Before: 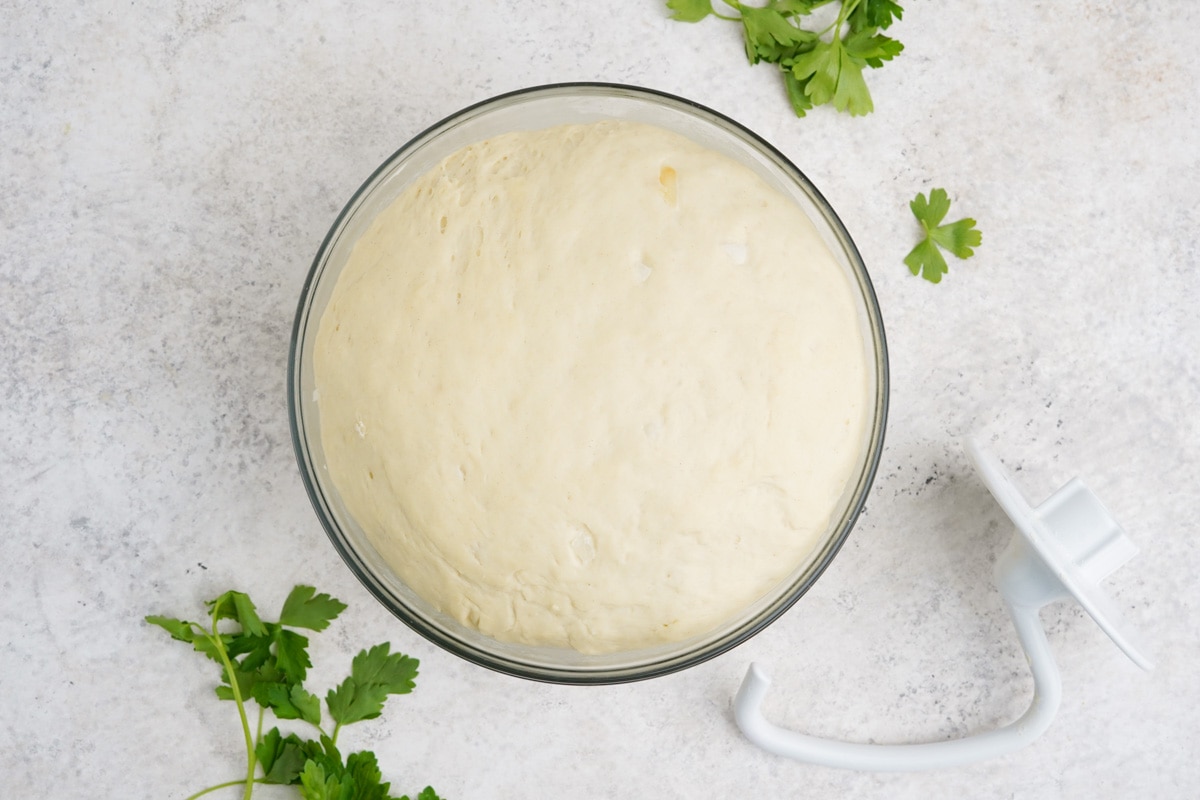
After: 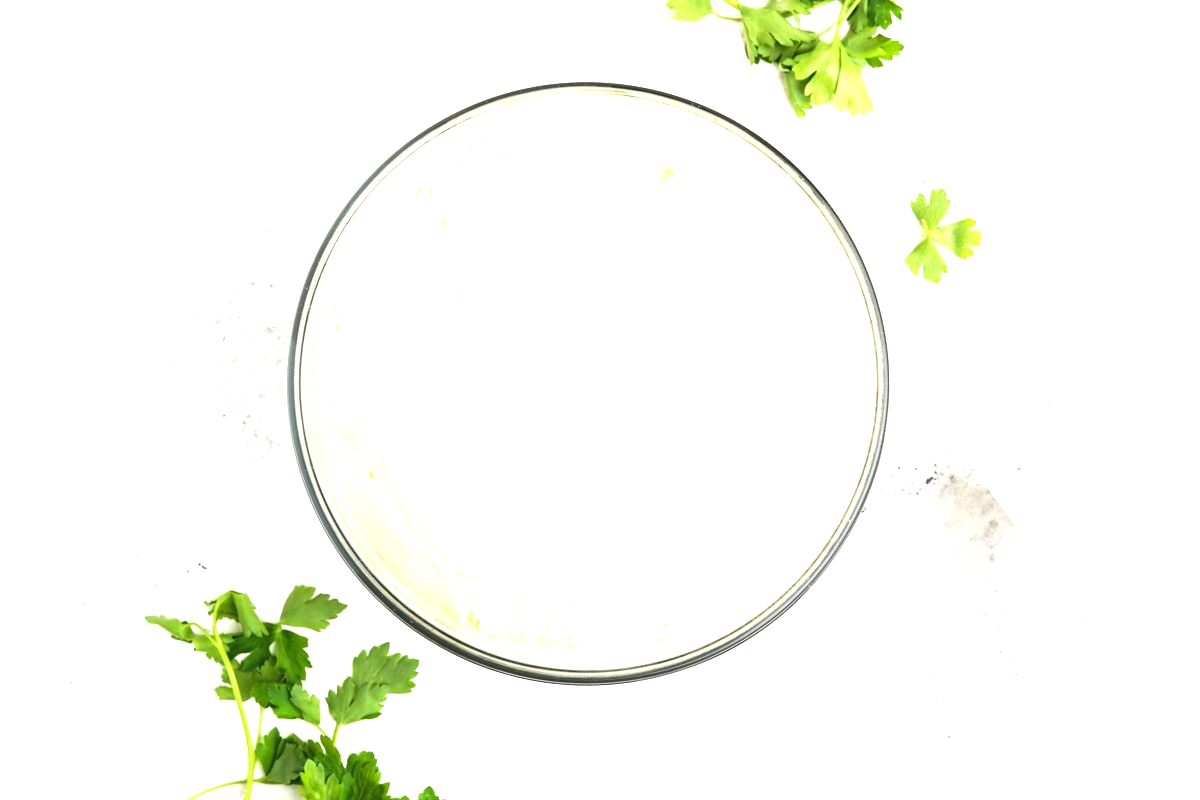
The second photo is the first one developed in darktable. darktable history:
levels: gray 59.39%, levels [0.052, 0.496, 0.908]
exposure: black level correction 0, exposure 1.199 EV, compensate highlight preservation false
